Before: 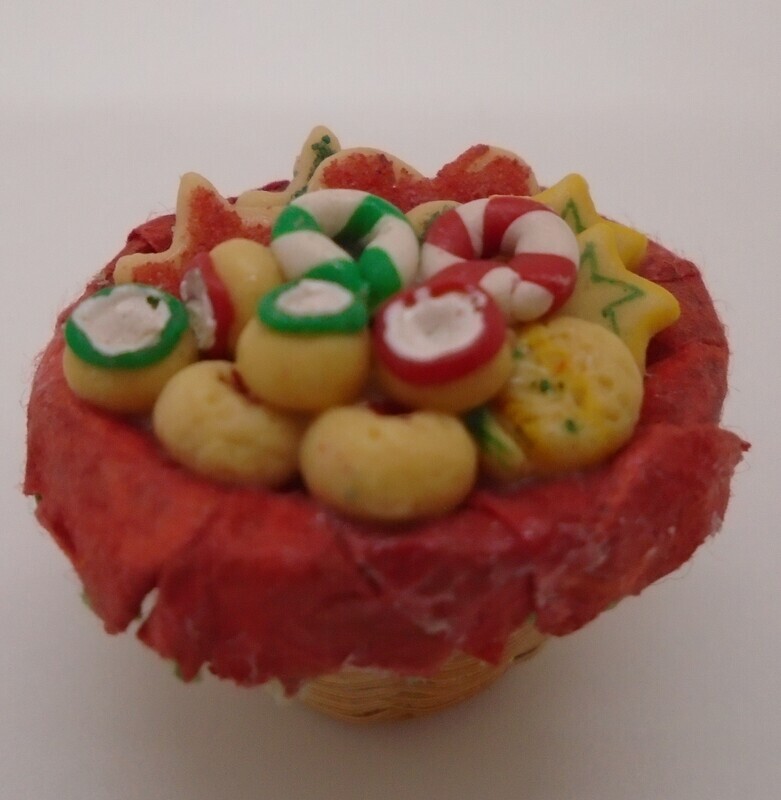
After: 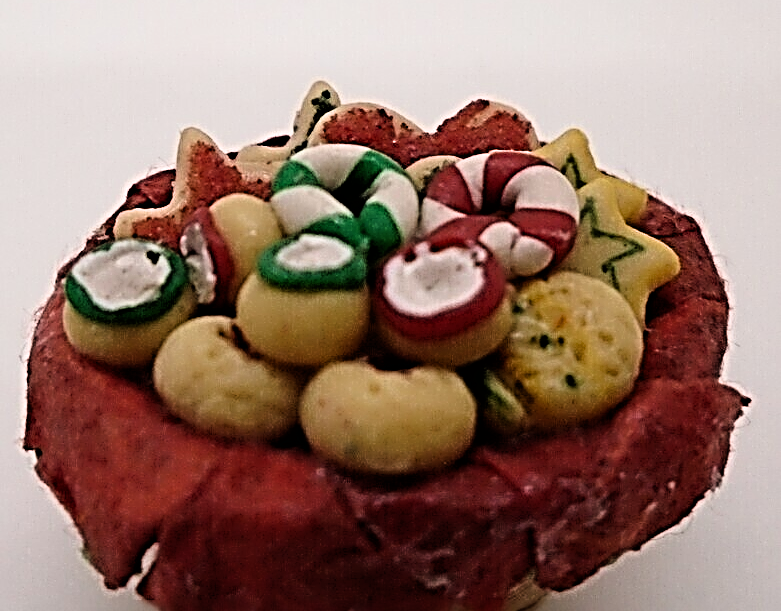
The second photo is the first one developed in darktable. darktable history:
crop: top 5.645%, bottom 17.864%
sharpen: radius 4.032, amount 1.999
filmic rgb: black relative exposure -3.79 EV, white relative exposure 2.41 EV, dynamic range scaling -49.38%, hardness 3.45, latitude 30.94%, contrast 1.796, iterations of high-quality reconstruction 0
